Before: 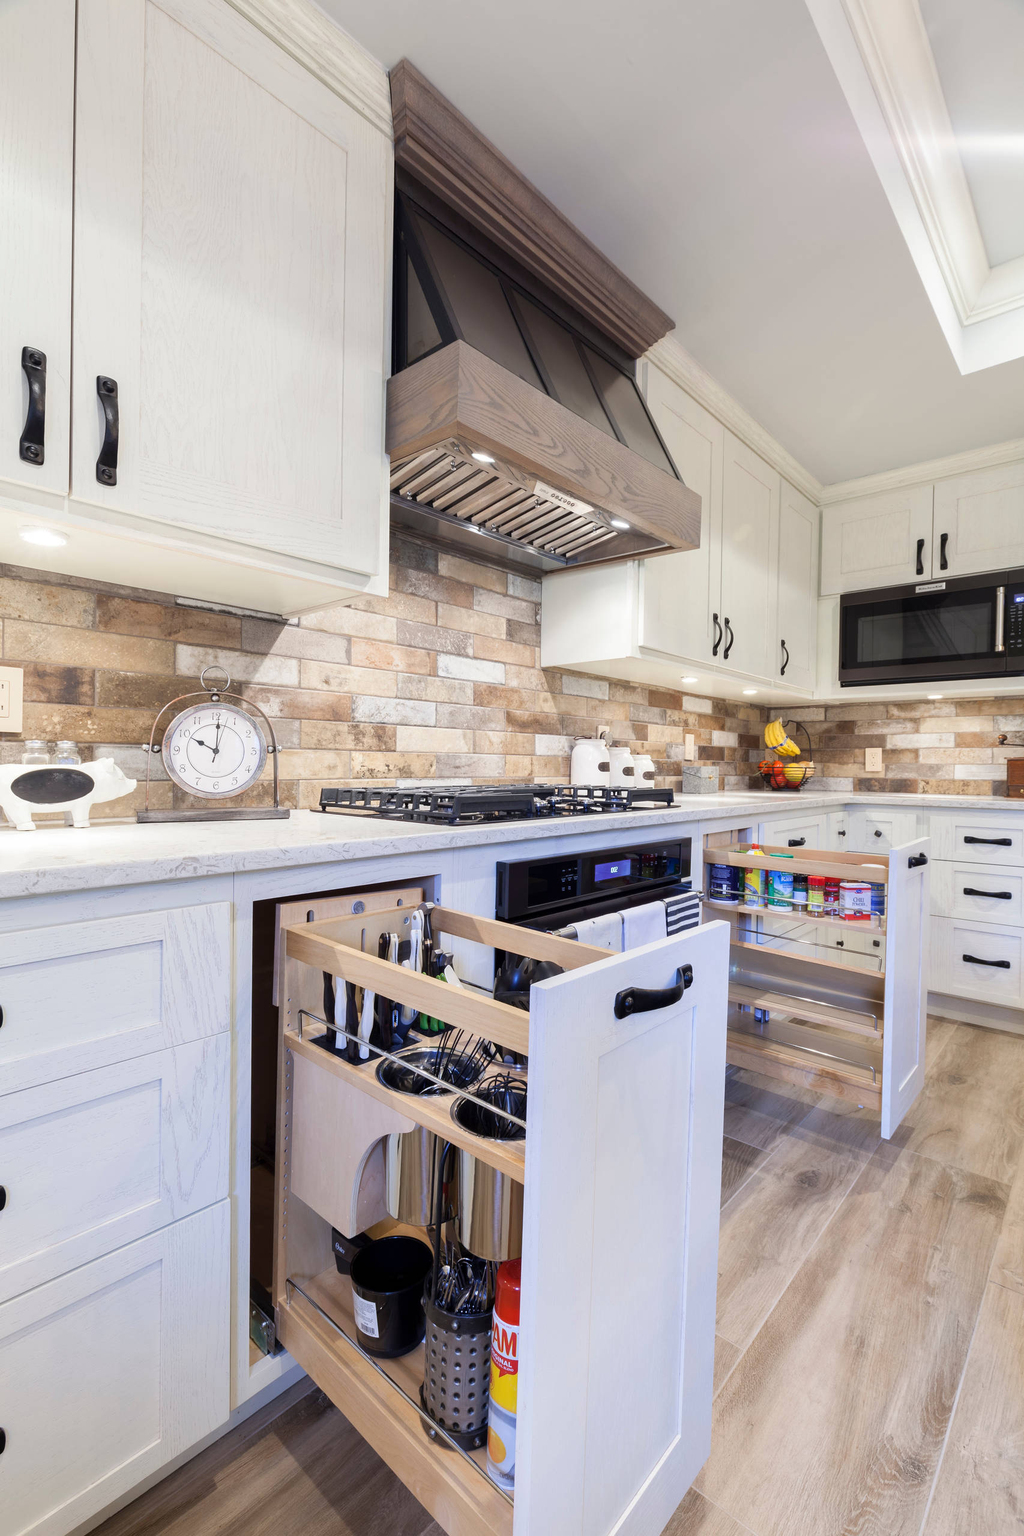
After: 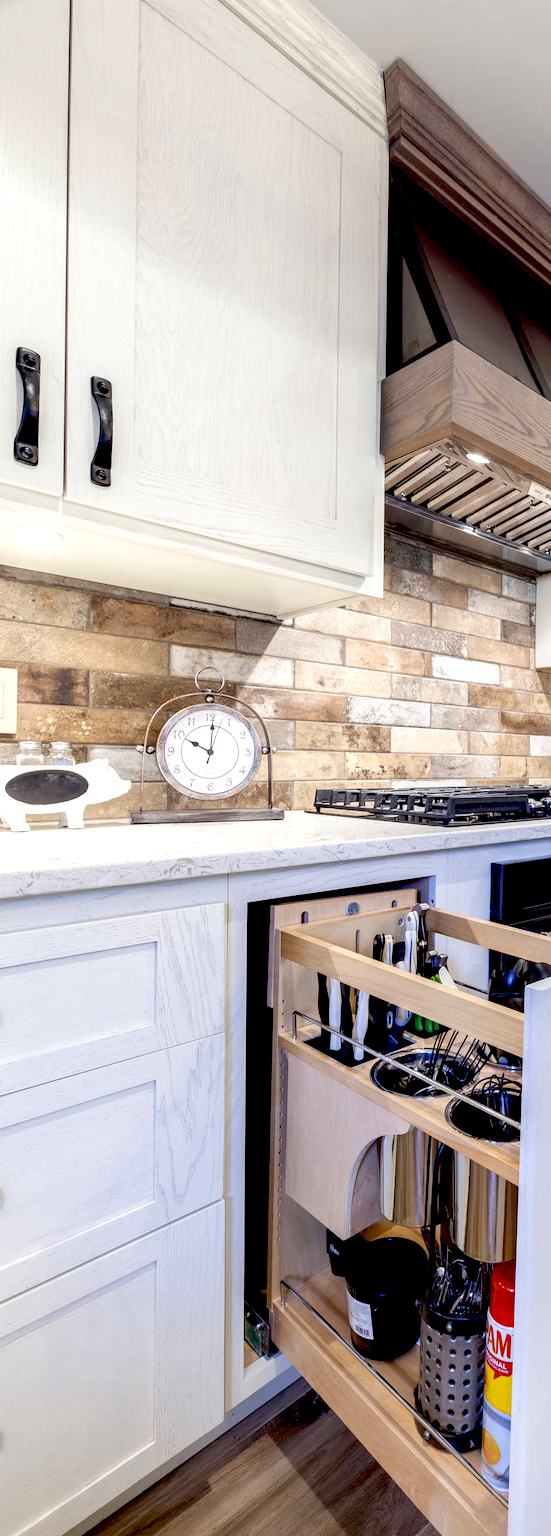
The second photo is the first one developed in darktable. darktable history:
local contrast: on, module defaults
exposure: black level correction 0.031, exposure 0.304 EV, compensate highlight preservation false
crop: left 0.587%, right 45.588%, bottom 0.086%
